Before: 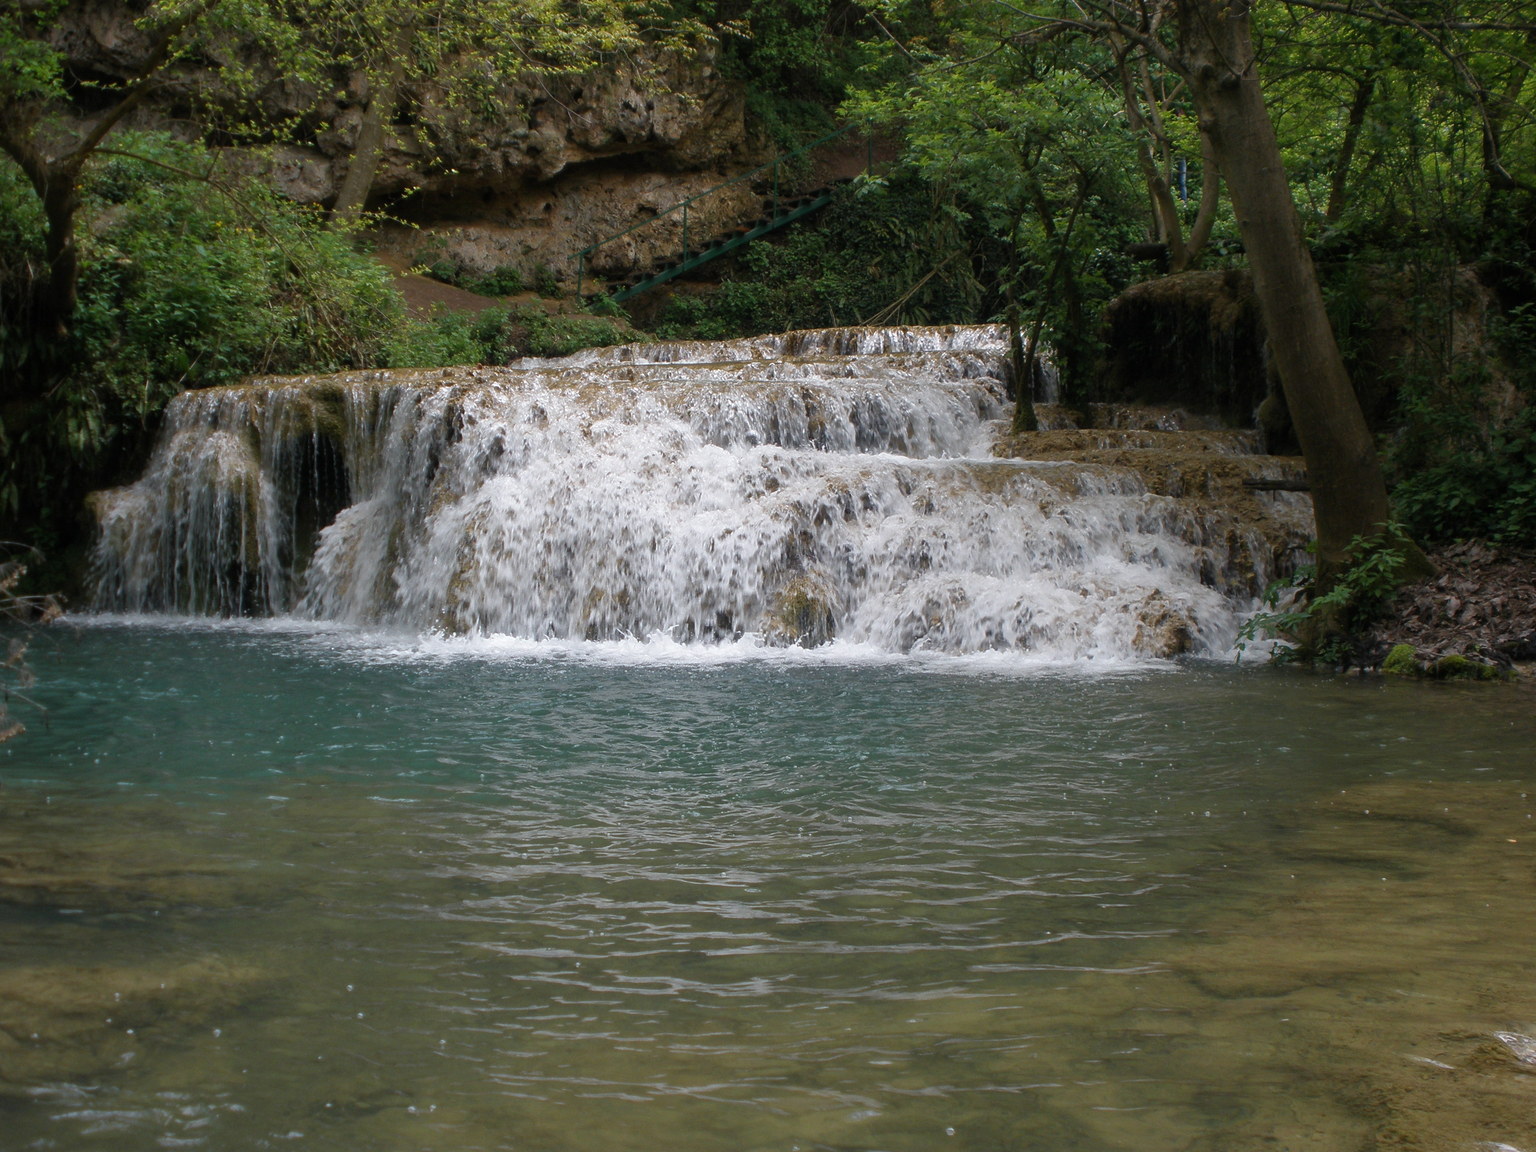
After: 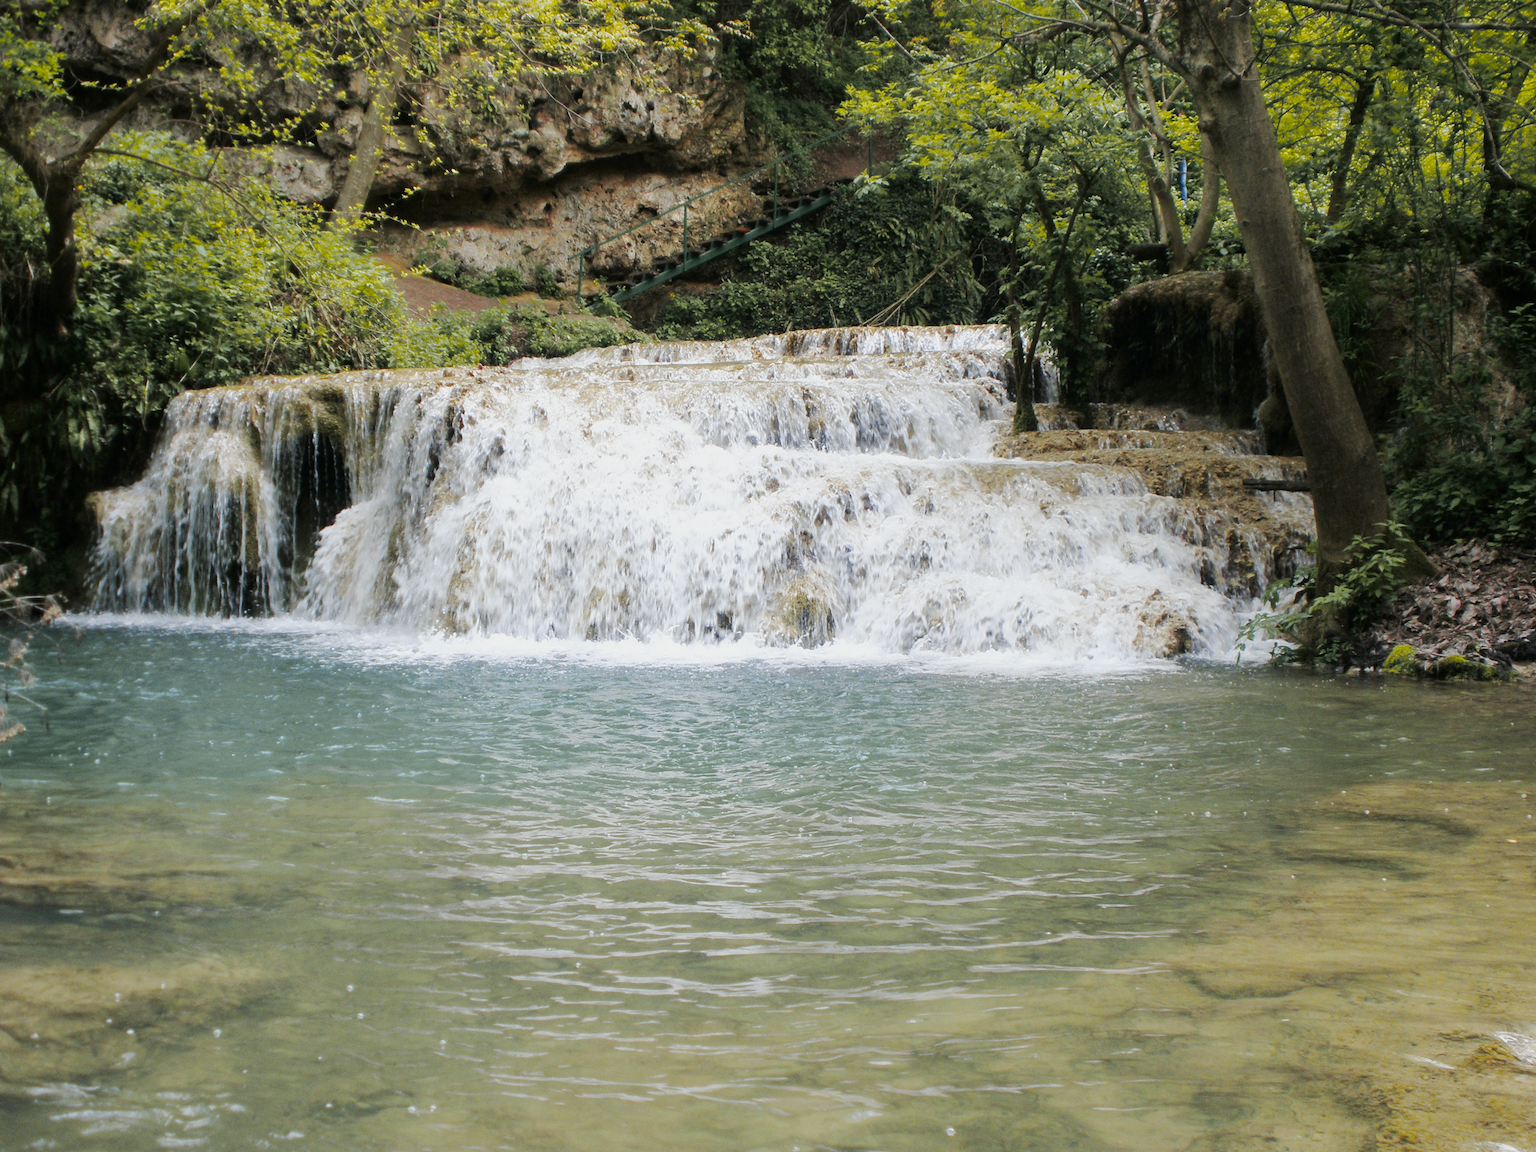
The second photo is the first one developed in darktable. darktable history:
base curve: curves: ch0 [(0, 0) (0.025, 0.046) (0.112, 0.277) (0.467, 0.74) (0.814, 0.929) (1, 0.942)], preserve colors none
tone curve: curves: ch0 [(0, 0) (0.07, 0.052) (0.23, 0.254) (0.486, 0.53) (0.822, 0.825) (0.994, 0.955)]; ch1 [(0, 0) (0.226, 0.261) (0.379, 0.442) (0.469, 0.472) (0.495, 0.495) (0.514, 0.504) (0.561, 0.568) (0.59, 0.612) (1, 1)]; ch2 [(0, 0) (0.269, 0.299) (0.459, 0.441) (0.498, 0.499) (0.523, 0.52) (0.586, 0.569) (0.635, 0.617) (0.659, 0.681) (0.718, 0.764) (1, 1)], color space Lab, independent channels, preserve colors none
